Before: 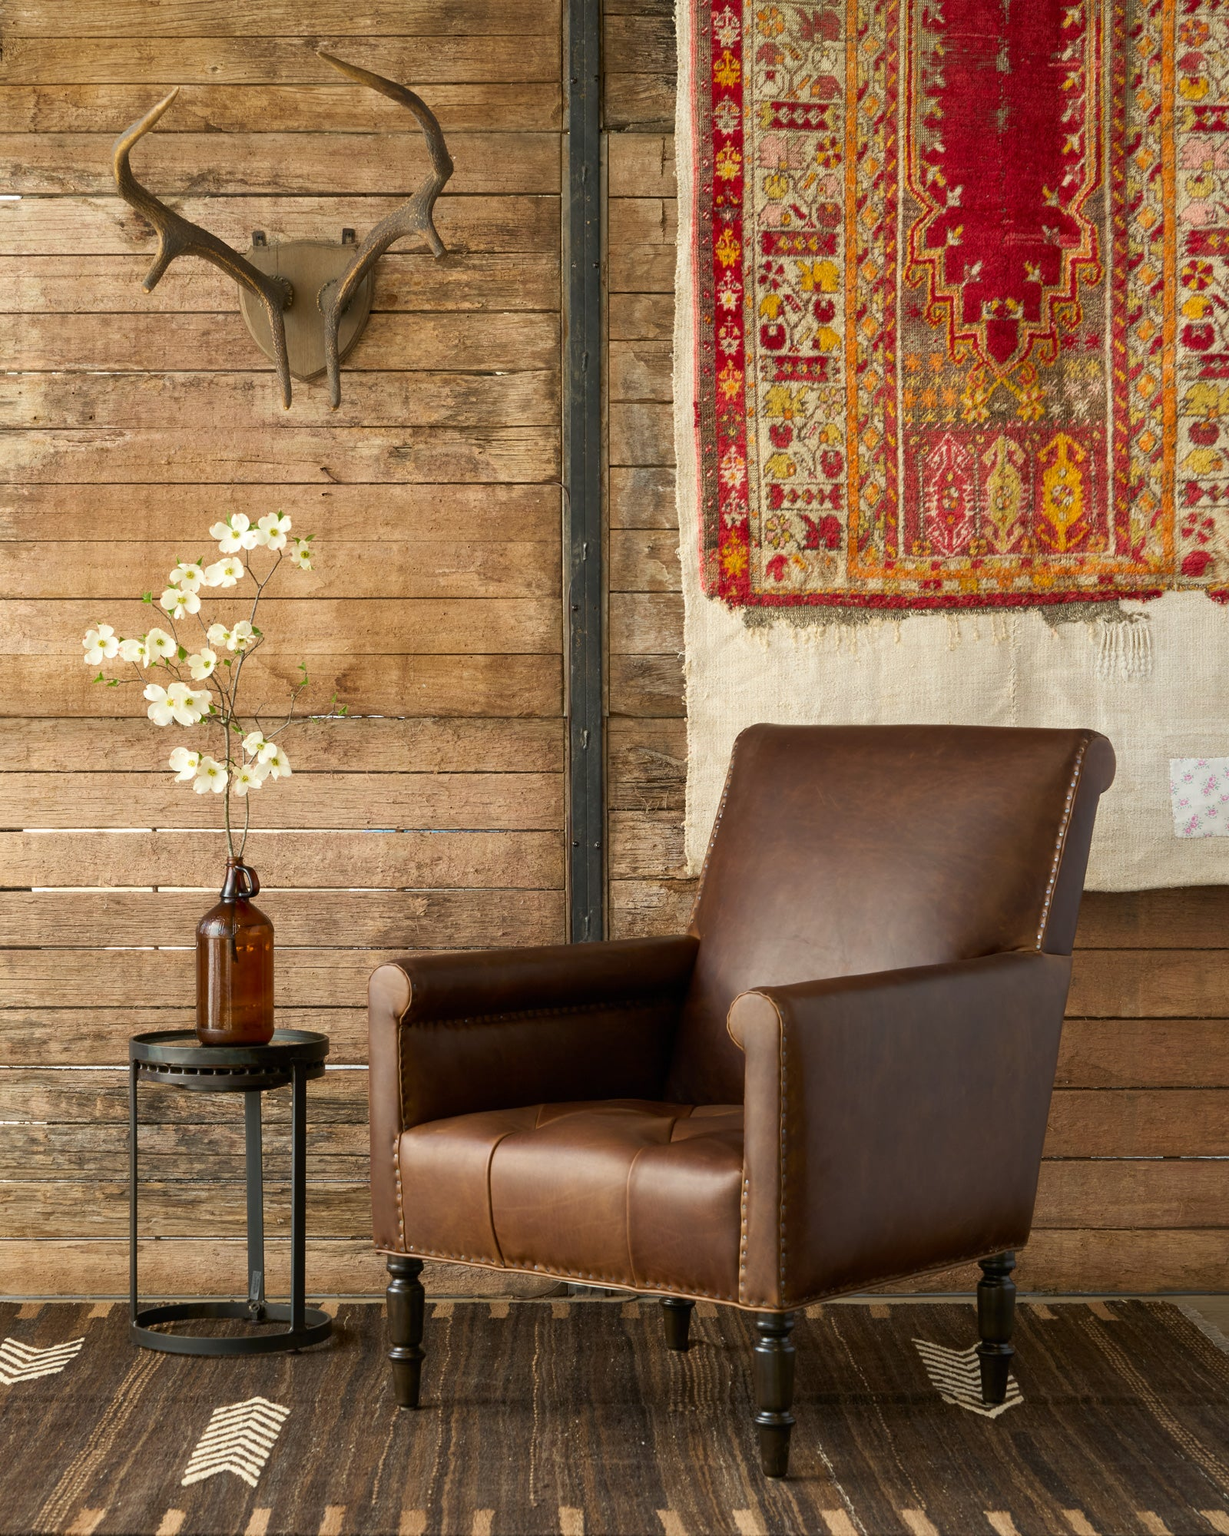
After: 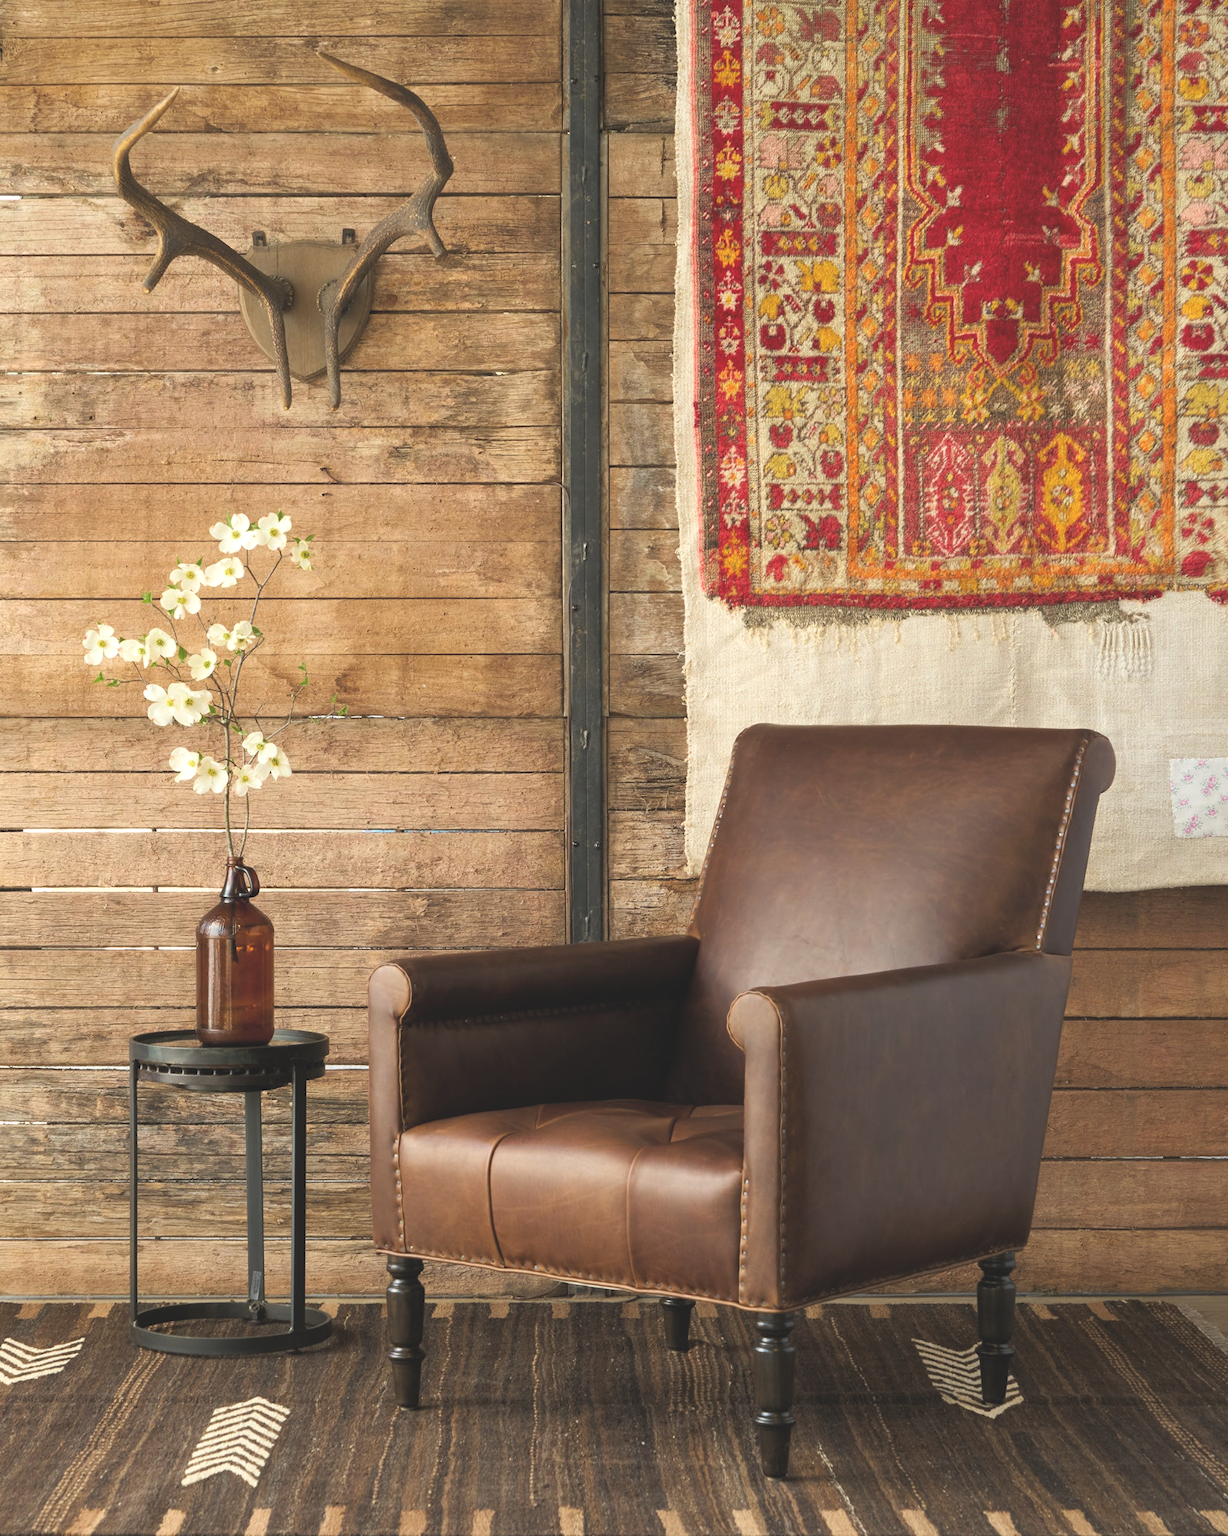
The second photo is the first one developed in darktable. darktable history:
exposure: black level correction -0.023, exposure -0.039 EV, compensate highlight preservation false
rgb levels: levels [[0.013, 0.434, 0.89], [0, 0.5, 1], [0, 0.5, 1]]
